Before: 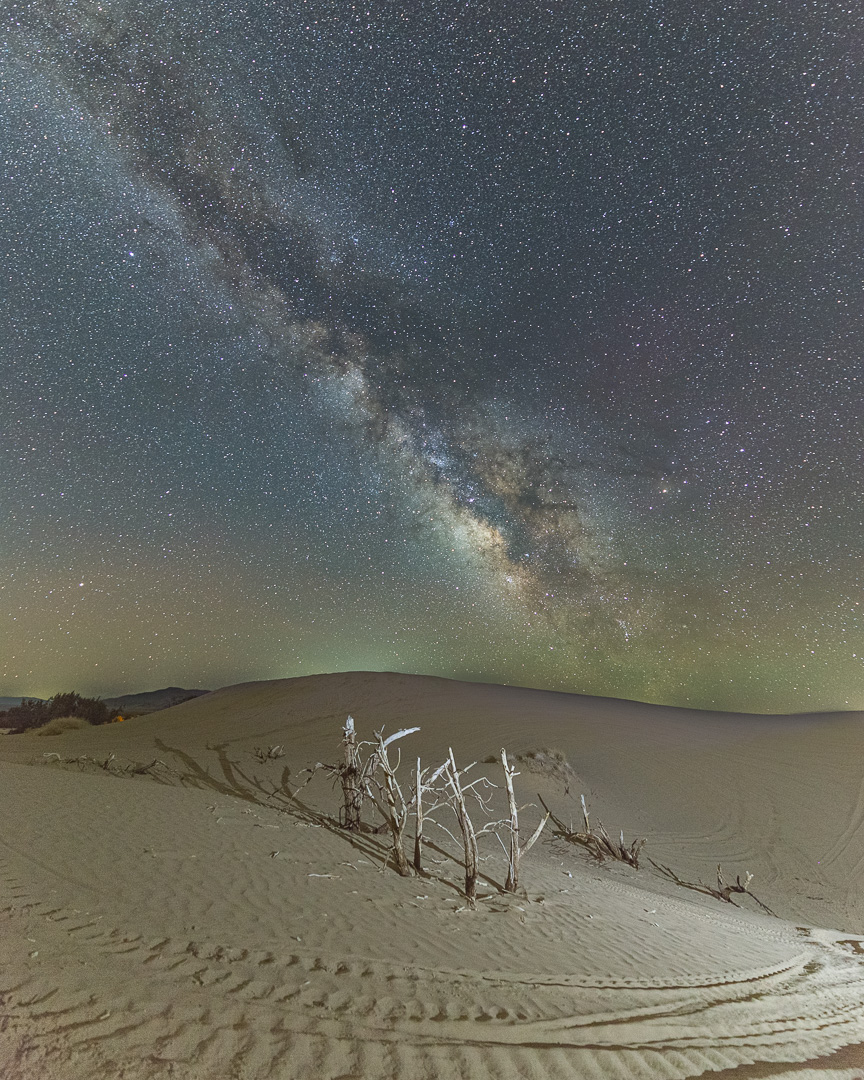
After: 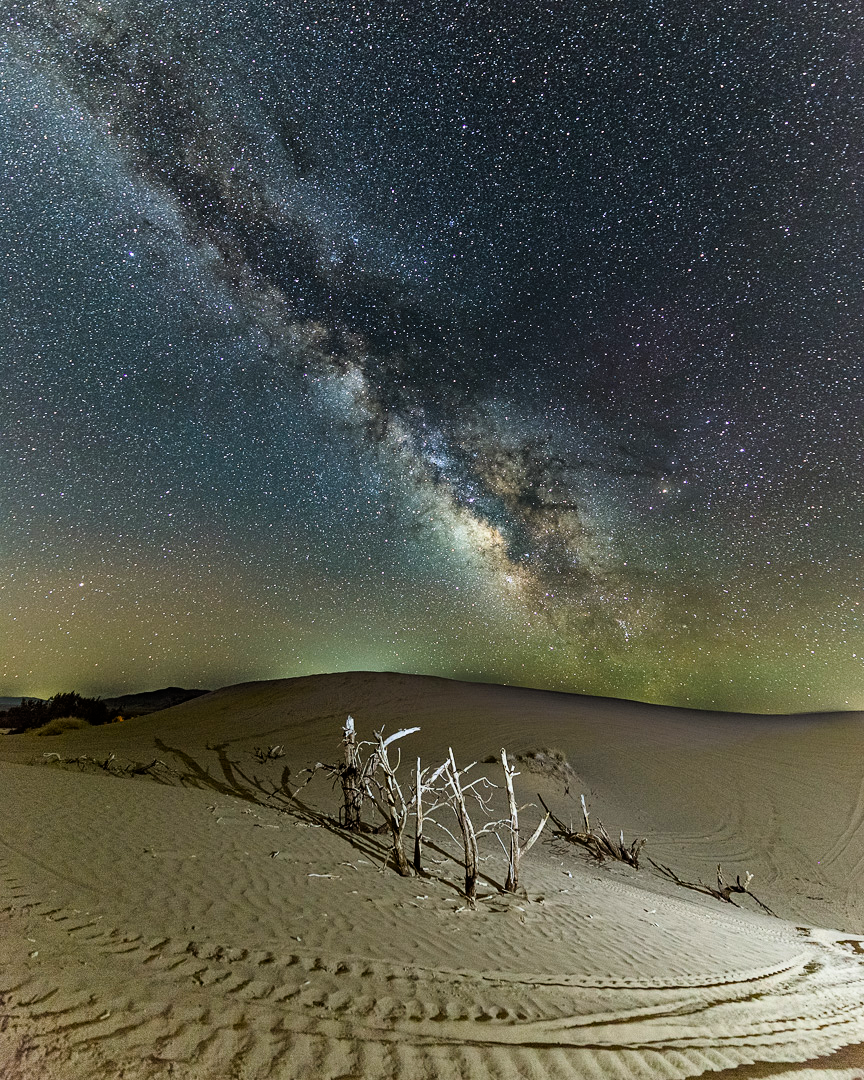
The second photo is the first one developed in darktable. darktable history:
filmic rgb: black relative exposure -4.06 EV, white relative exposure 2.99 EV, hardness 2.99, contrast 1.403
color balance rgb: shadows lift › chroma 0.843%, shadows lift › hue 115.87°, linear chroma grading › global chroma 15.212%, perceptual saturation grading › global saturation 20%, perceptual saturation grading › highlights -25.207%, perceptual saturation grading › shadows 49.562%, perceptual brilliance grading › global brilliance -17.305%, perceptual brilliance grading › highlights 29.212%
